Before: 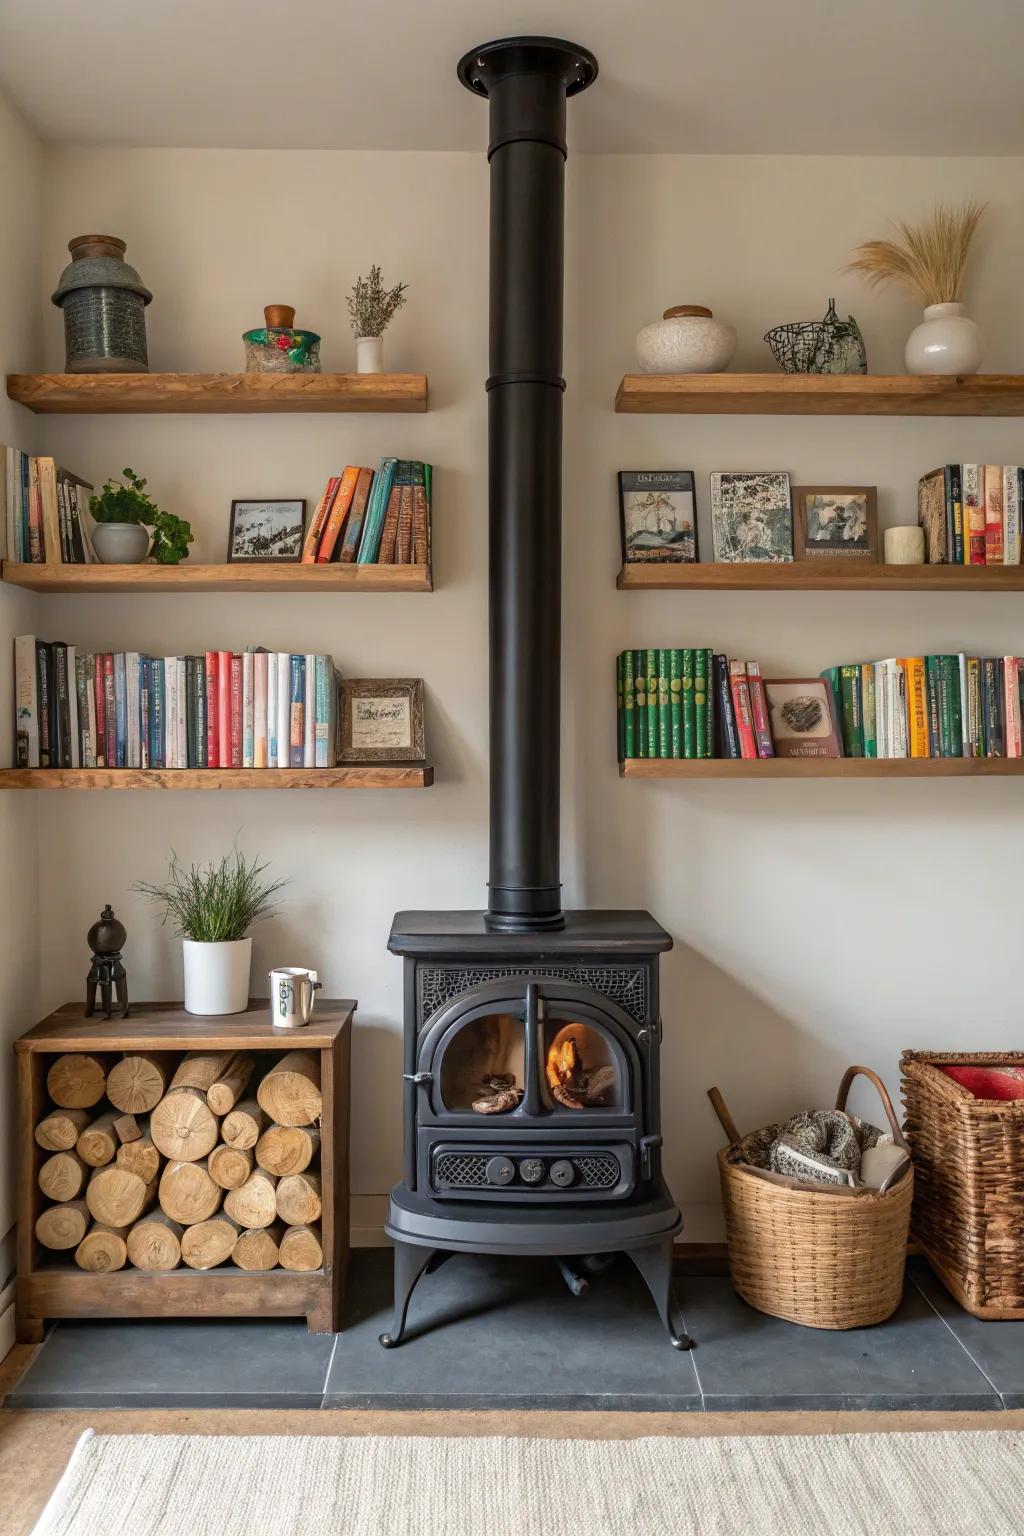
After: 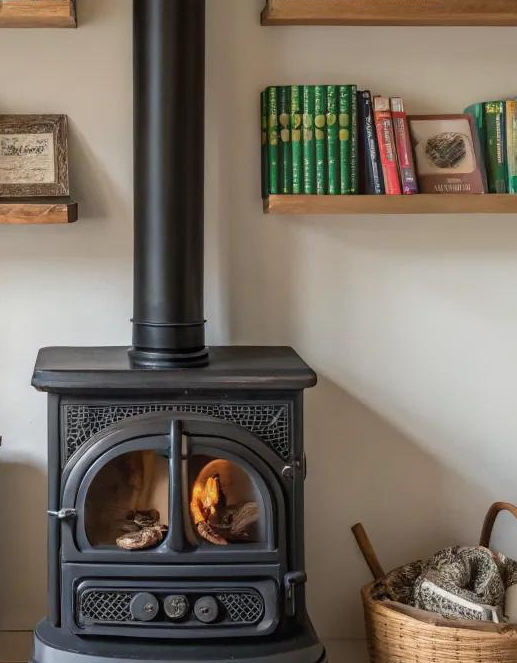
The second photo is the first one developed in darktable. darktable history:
crop: left 34.82%, top 36.724%, right 14.687%, bottom 20.111%
